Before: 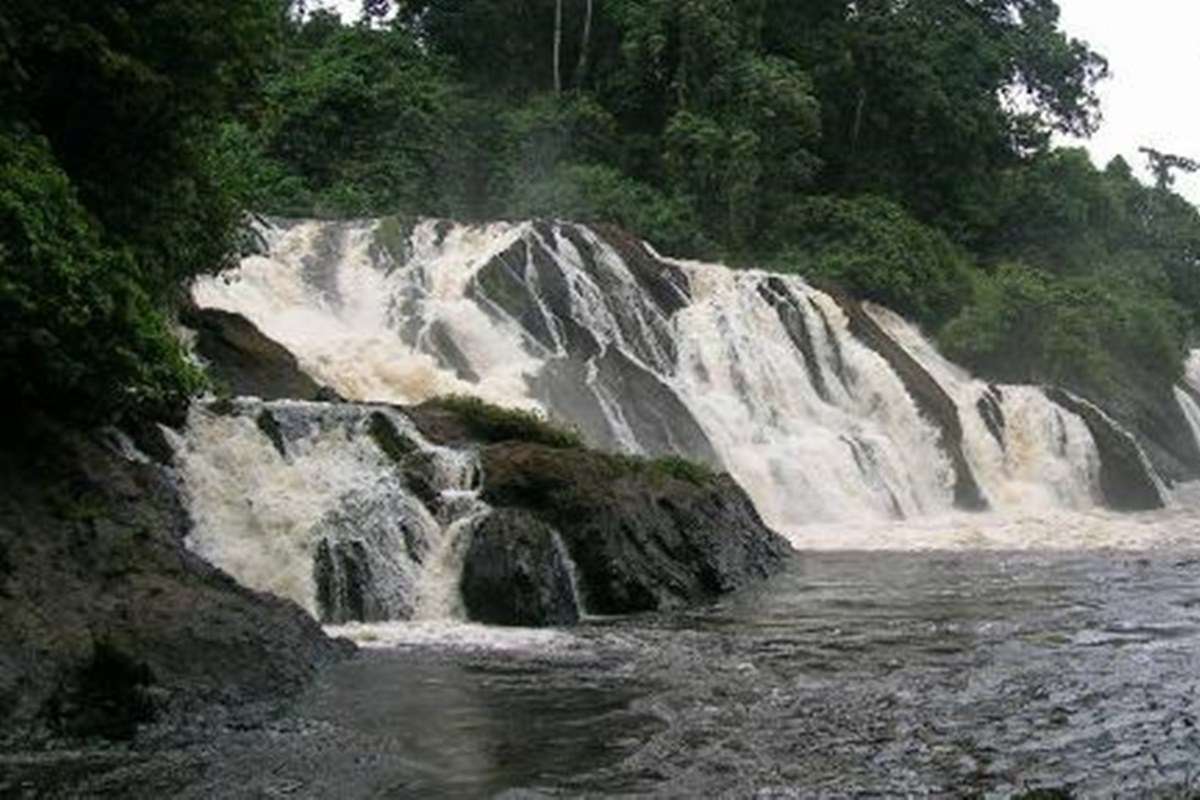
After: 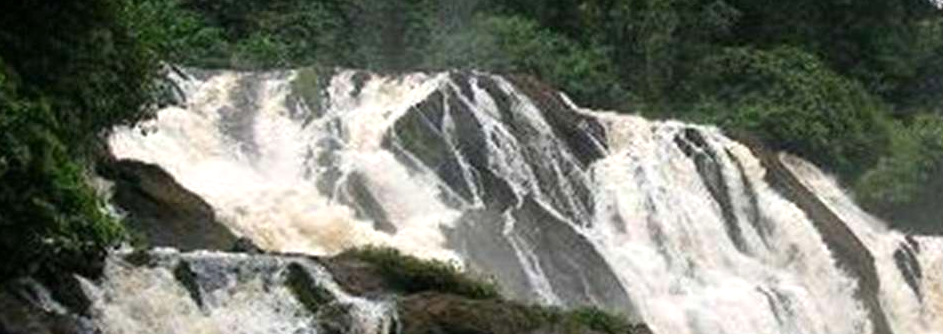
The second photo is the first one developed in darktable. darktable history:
crop: left 6.953%, top 18.67%, right 14.396%, bottom 39.503%
tone equalizer: -8 EV -0.385 EV, -7 EV -0.423 EV, -6 EV -0.3 EV, -5 EV -0.193 EV, -3 EV 0.233 EV, -2 EV 0.316 EV, -1 EV 0.367 EV, +0 EV 0.389 EV, smoothing diameter 24.91%, edges refinement/feathering 11.5, preserve details guided filter
